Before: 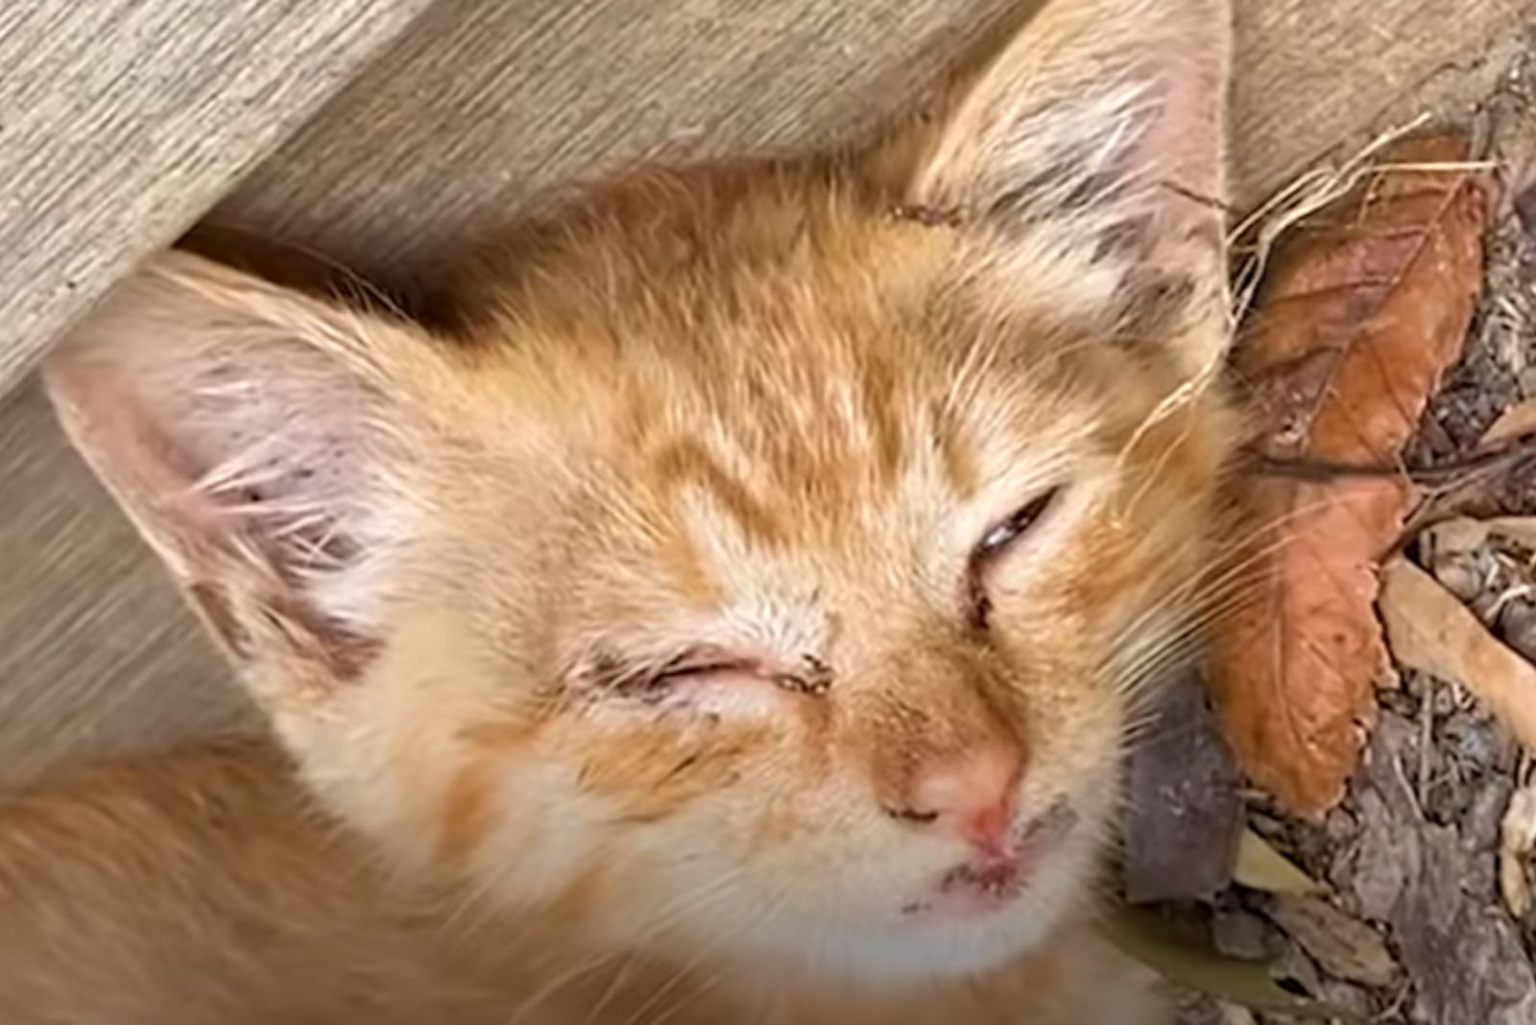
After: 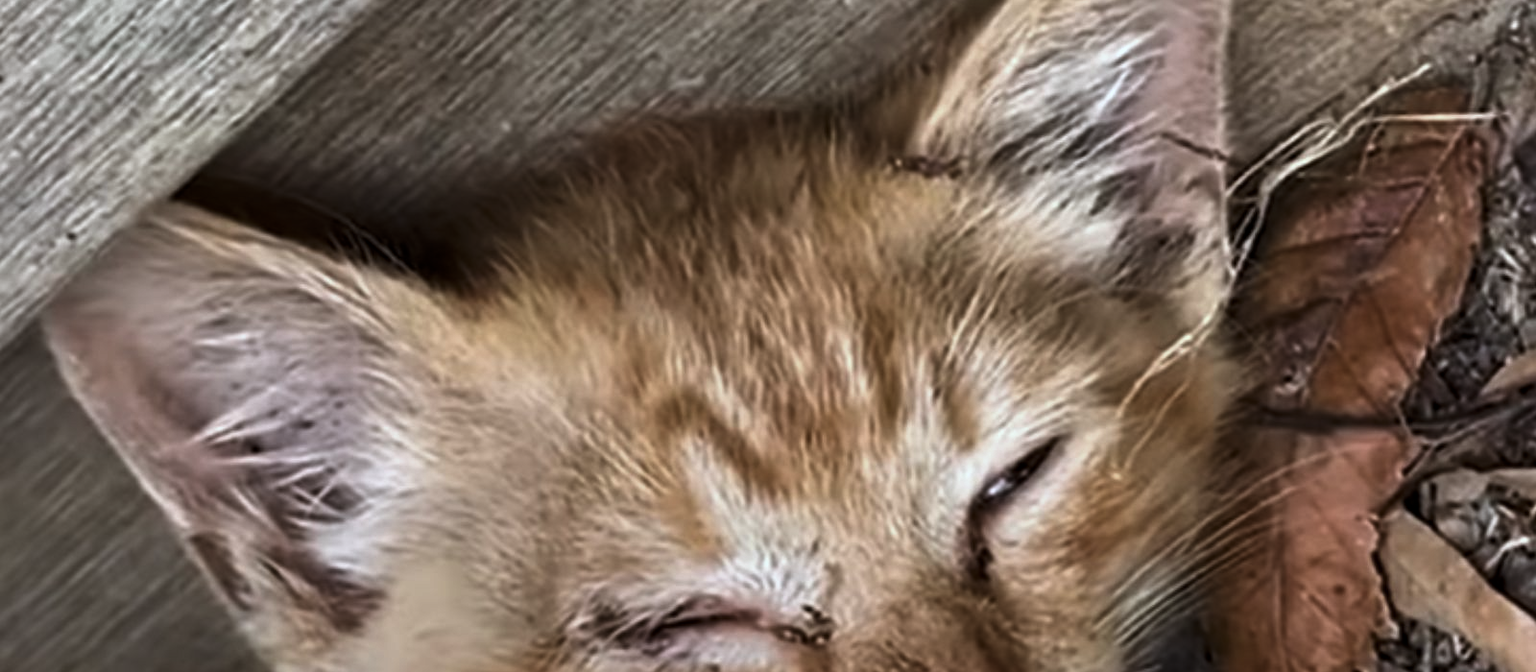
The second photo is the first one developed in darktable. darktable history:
crop and rotate: top 4.848%, bottom 29.503%
levels: levels [0, 0.618, 1]
color correction: highlights a* -4.18, highlights b* -10.81
